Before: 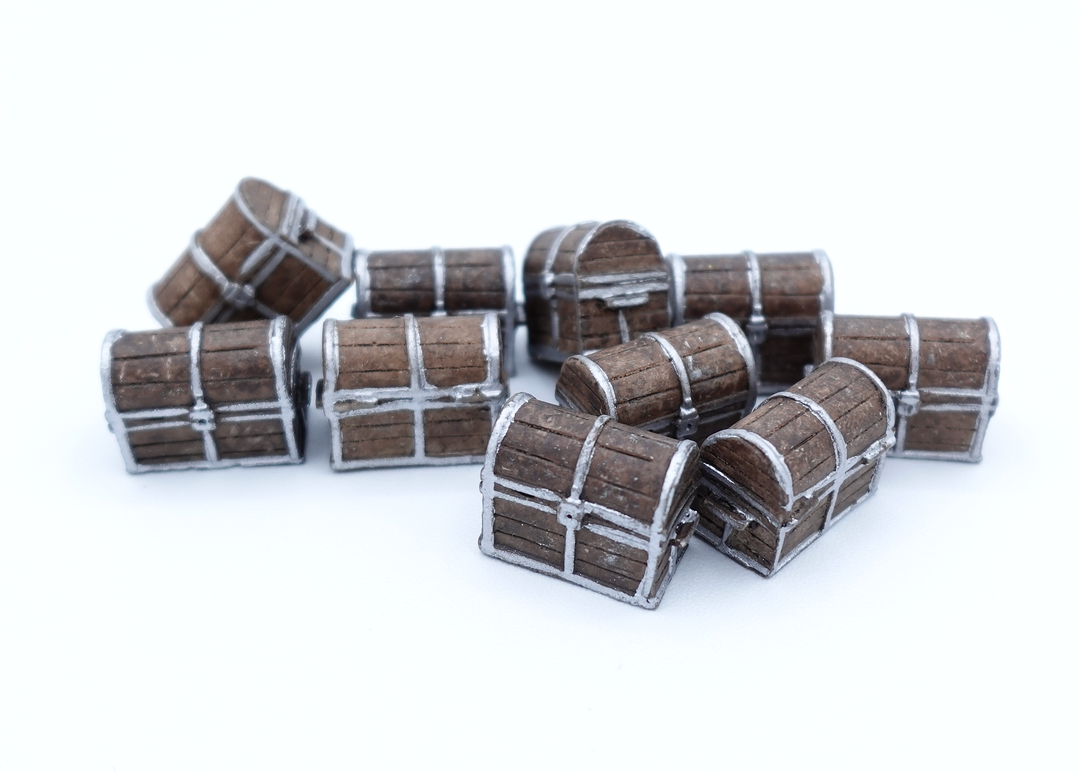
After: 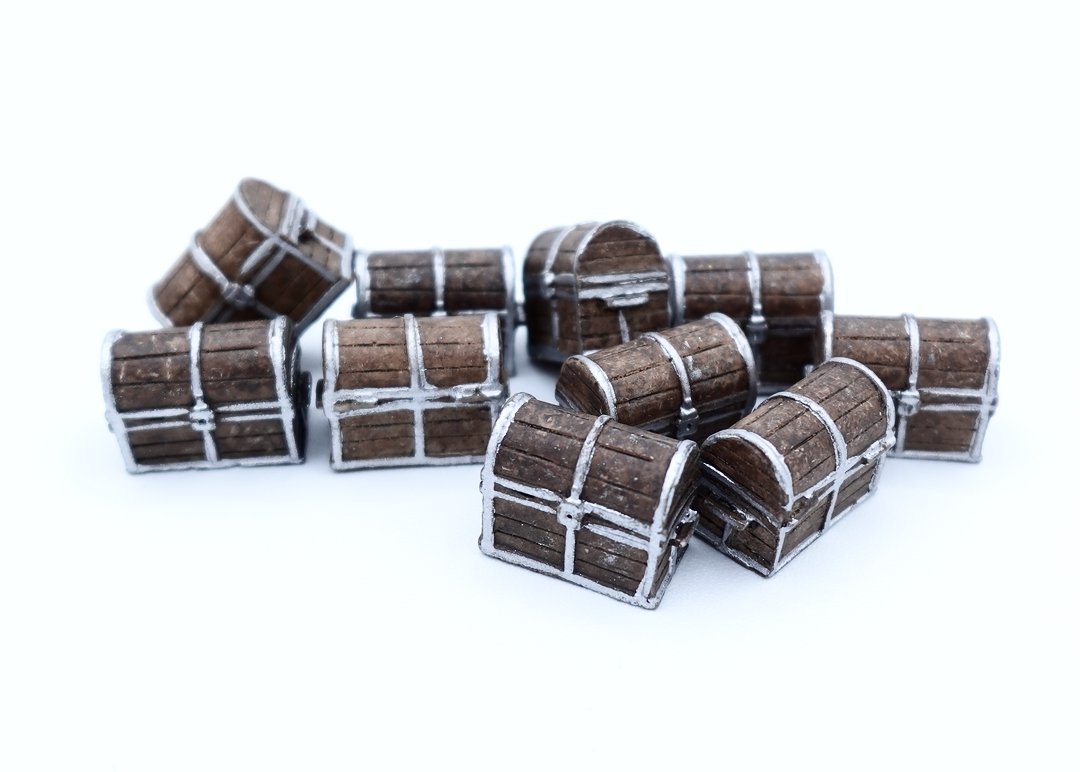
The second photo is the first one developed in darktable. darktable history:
contrast brightness saturation: contrast 0.218
